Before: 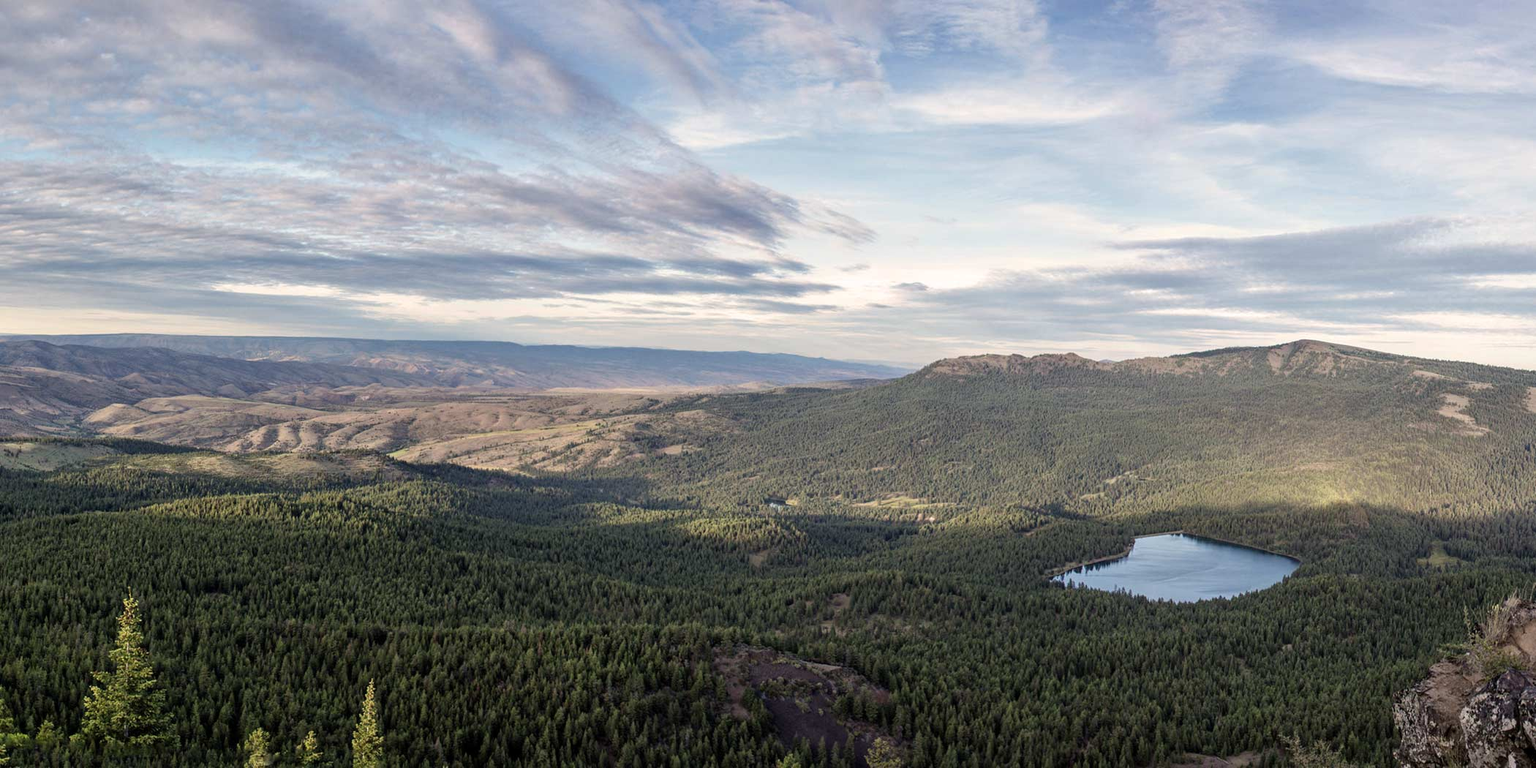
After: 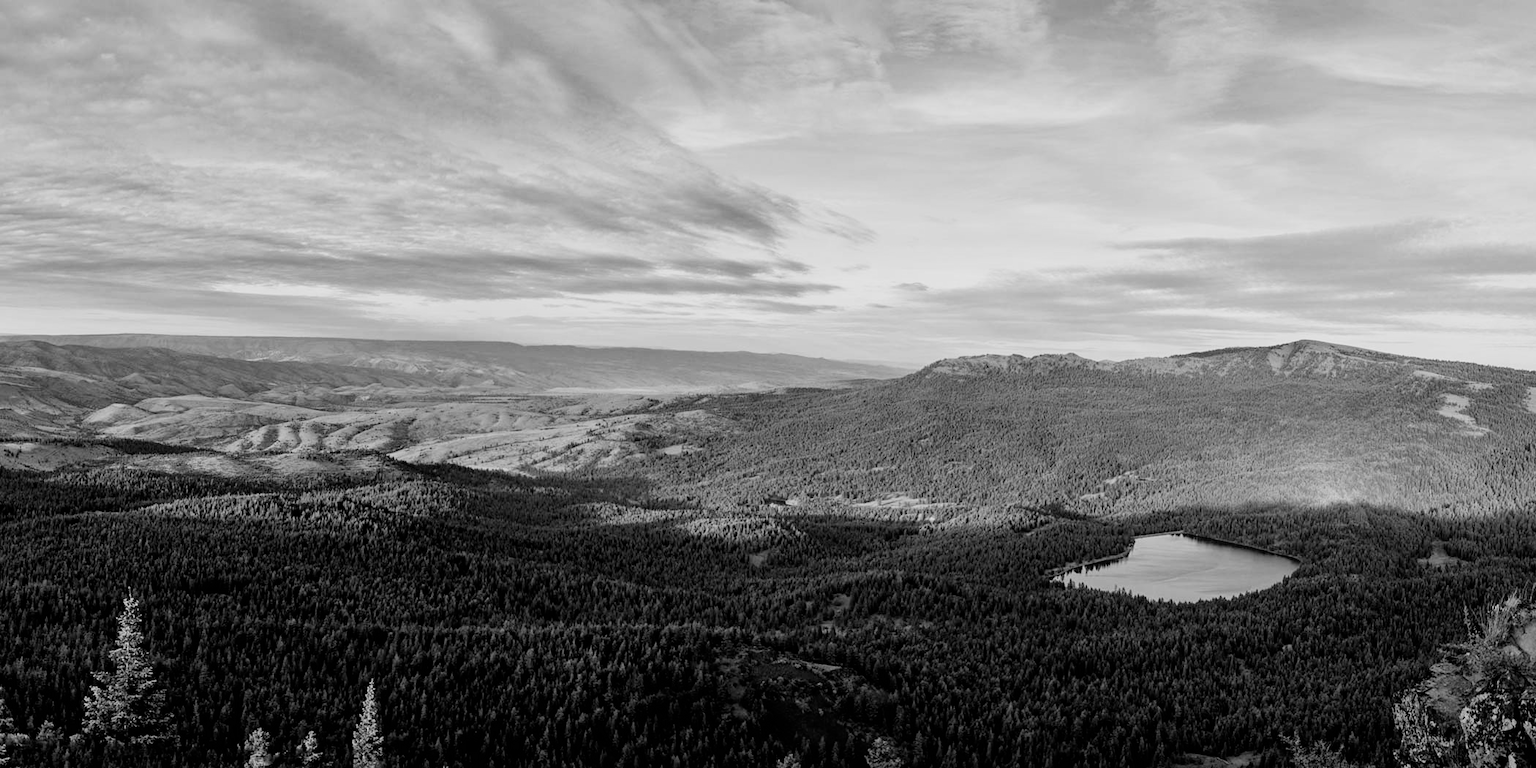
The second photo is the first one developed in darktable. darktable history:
monochrome: on, module defaults
filmic rgb: black relative exposure -5 EV, hardness 2.88, contrast 1.3
